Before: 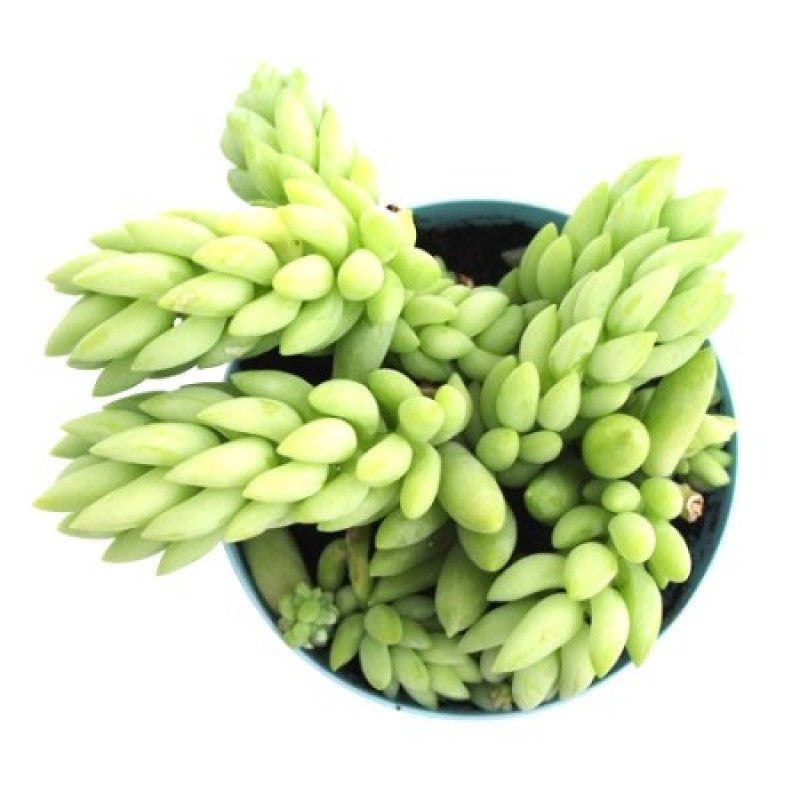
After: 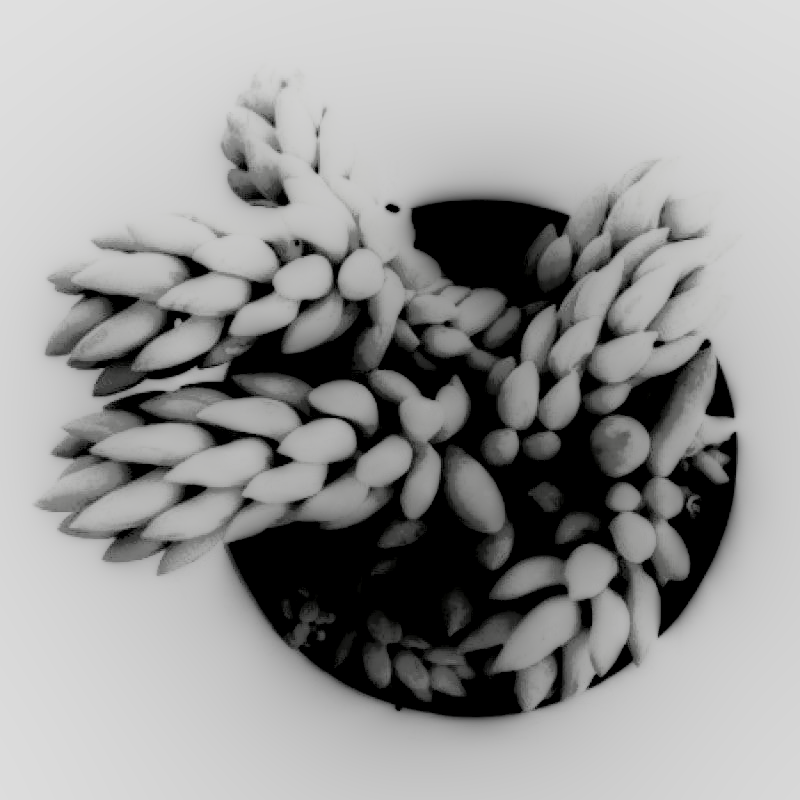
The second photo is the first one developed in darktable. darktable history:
contrast brightness saturation: contrast 0.244, brightness -0.226, saturation 0.145
filmic rgb: black relative exposure -5.13 EV, white relative exposure 3.5 EV, hardness 3.19, contrast 1.2, highlights saturation mix -49.29%, preserve chrominance no, color science v5 (2021)
local contrast: highlights 1%, shadows 239%, detail 164%, midtone range 0.007
shadows and highlights: shadows 32.54, highlights -46.05, compress 49.55%, soften with gaussian
